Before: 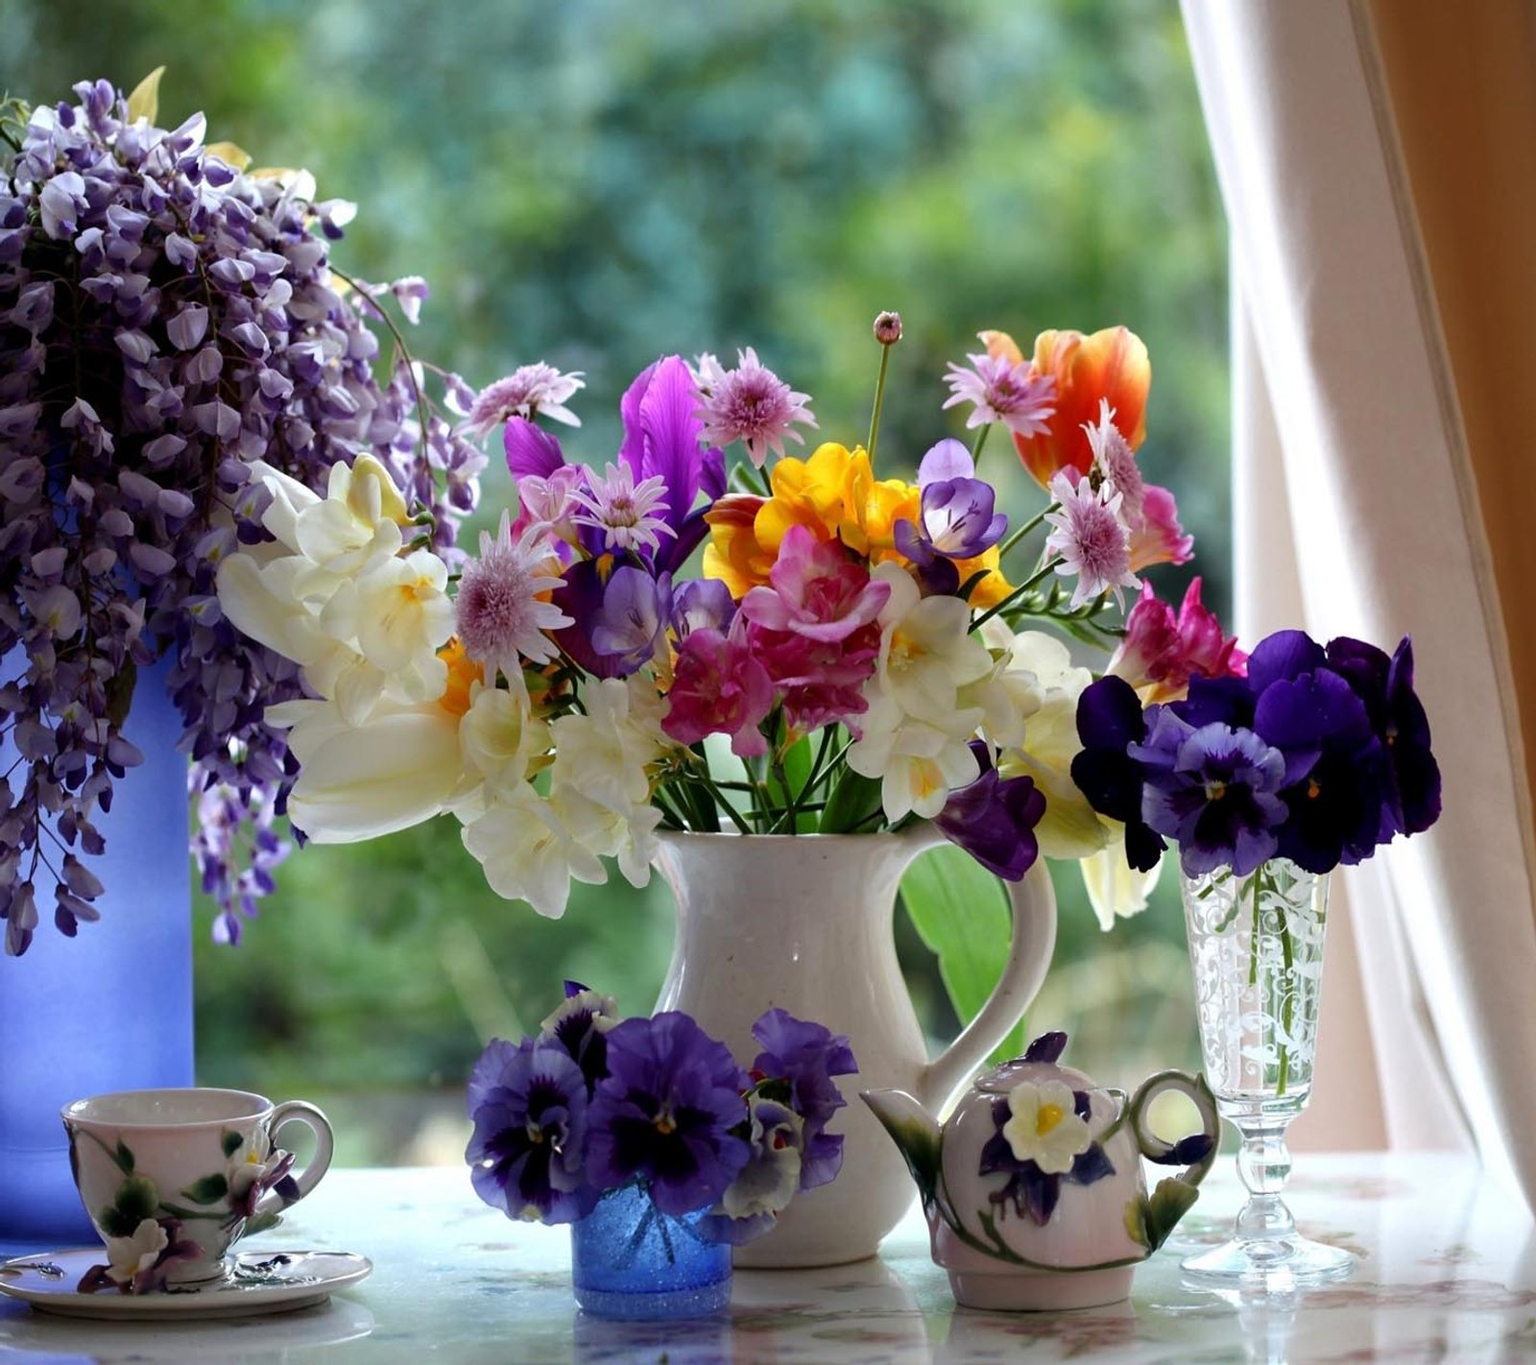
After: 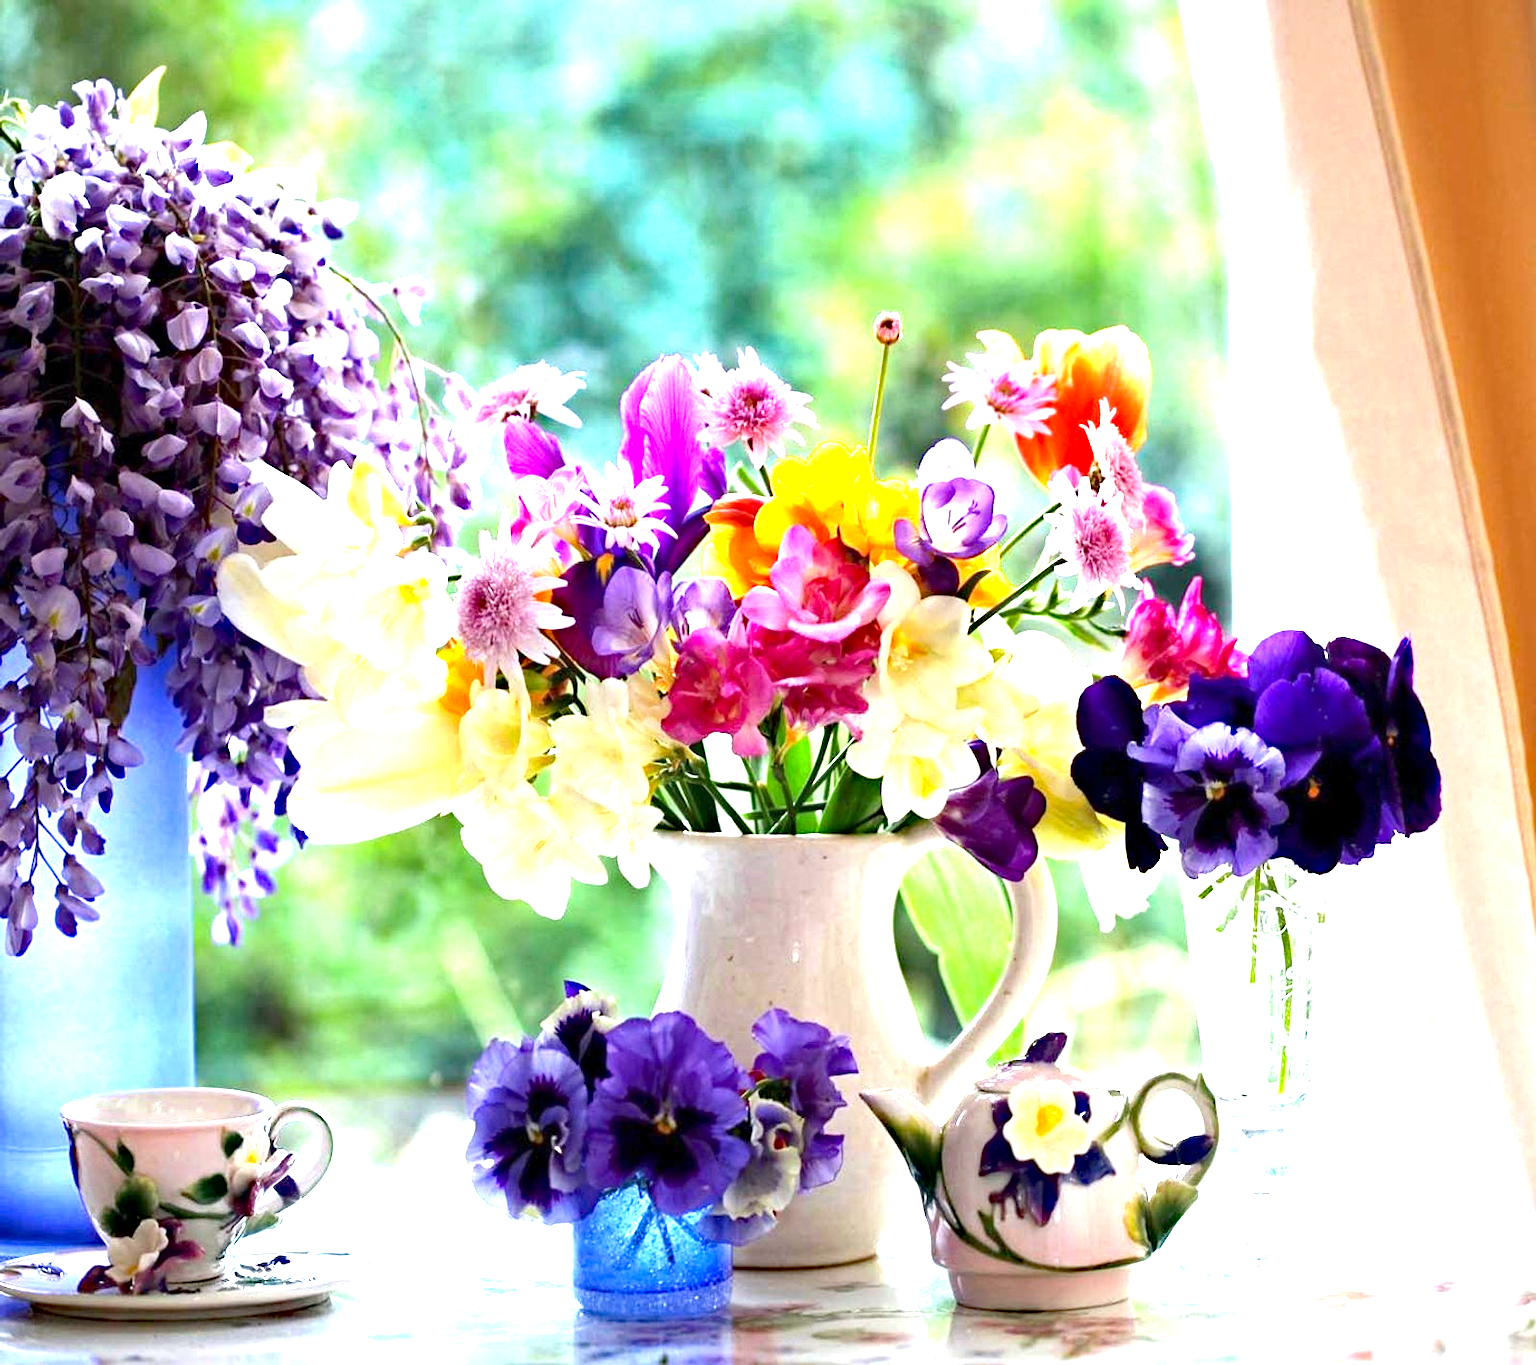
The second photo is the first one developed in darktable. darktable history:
exposure: exposure 2.256 EV, compensate highlight preservation false
contrast brightness saturation: contrast 0.031, brightness -0.034
haze removal: strength 0.283, distance 0.253, adaptive false
